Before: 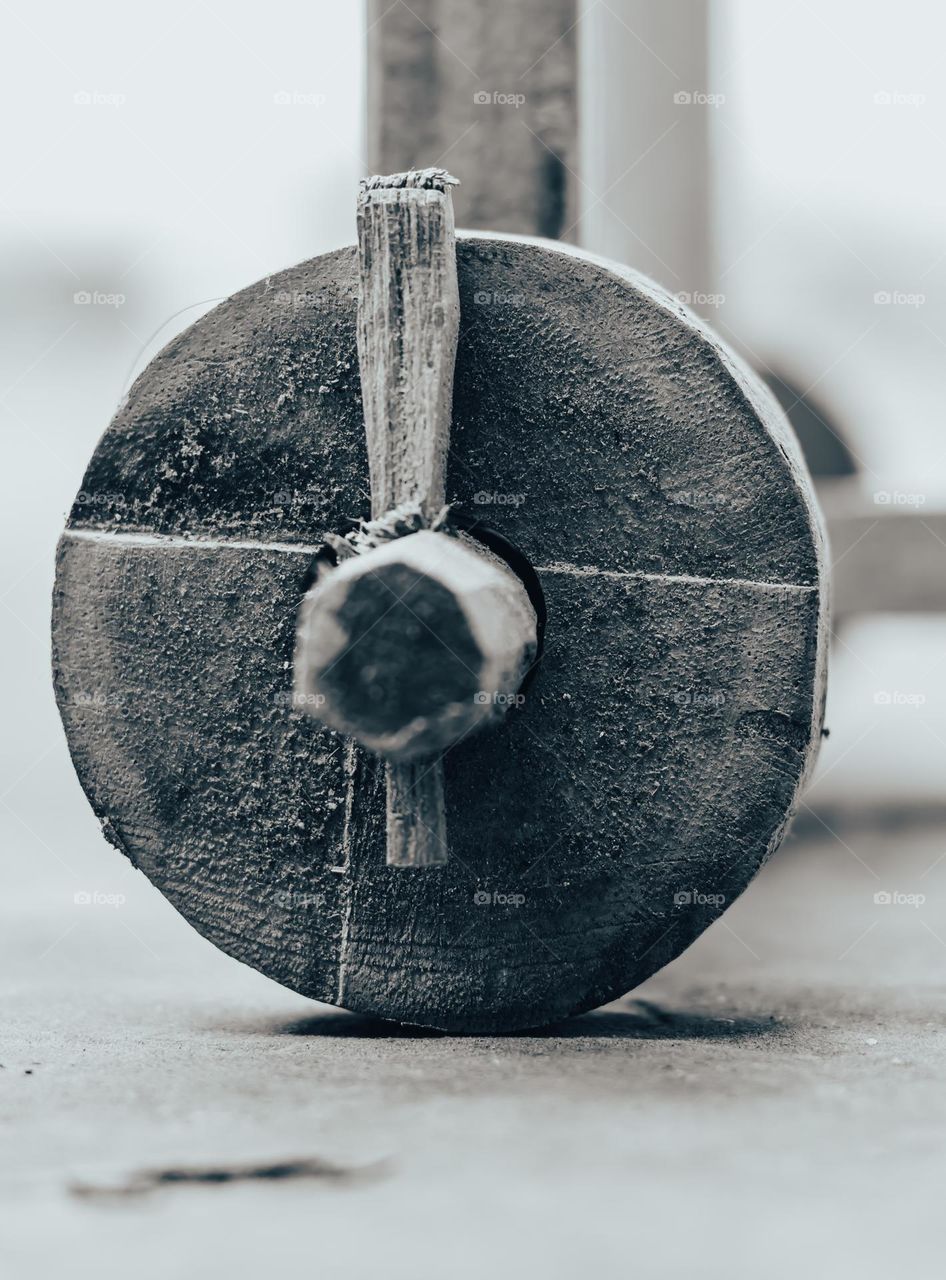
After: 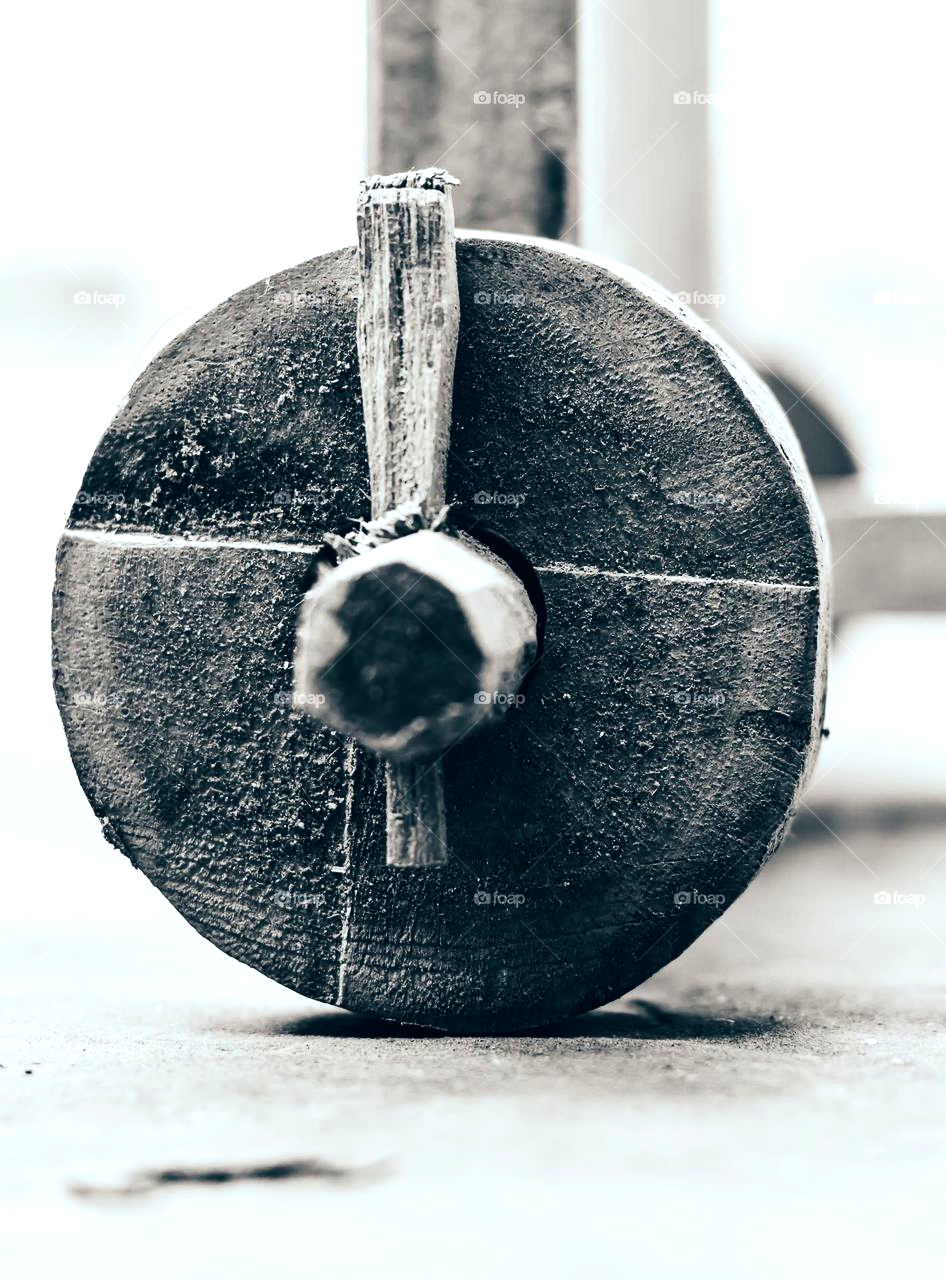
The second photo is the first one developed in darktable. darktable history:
contrast brightness saturation: contrast 0.197, brightness -0.113, saturation 0.101
exposure: black level correction 0, exposure 0.698 EV, compensate exposure bias true, compensate highlight preservation false
